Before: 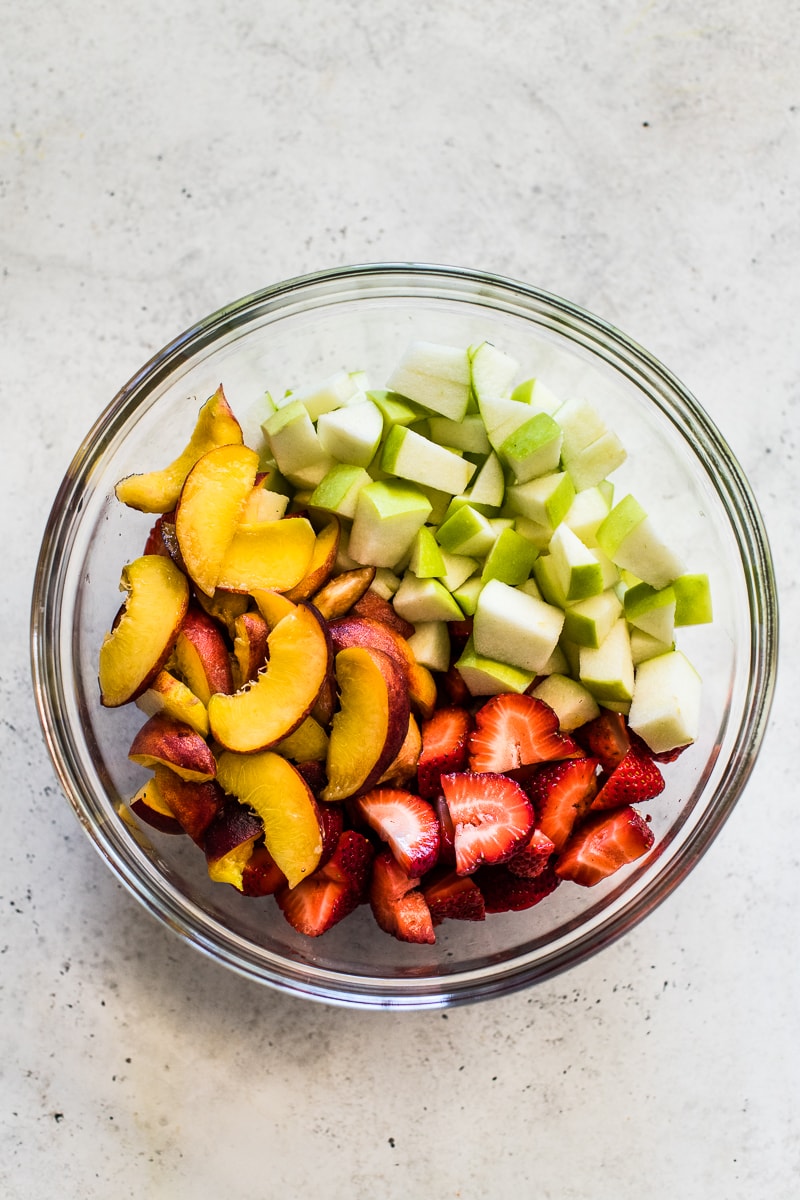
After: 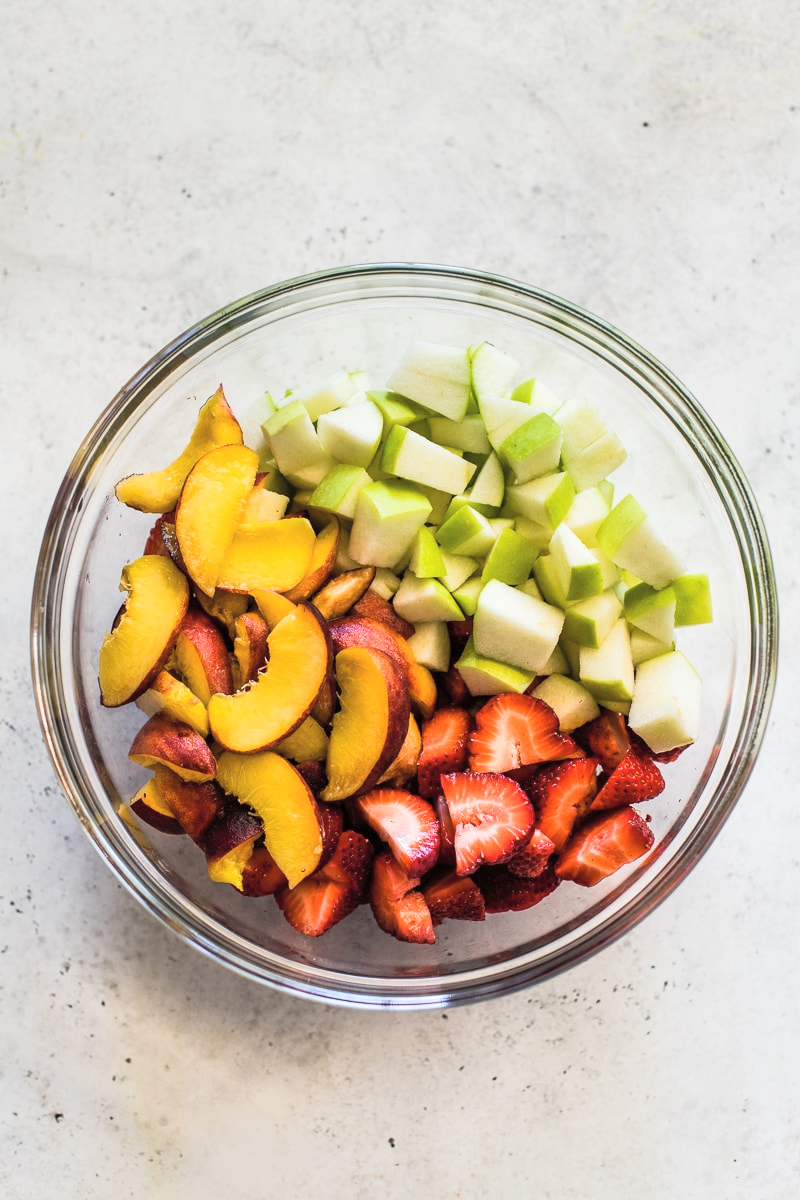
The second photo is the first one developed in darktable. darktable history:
contrast brightness saturation: brightness 0.13
